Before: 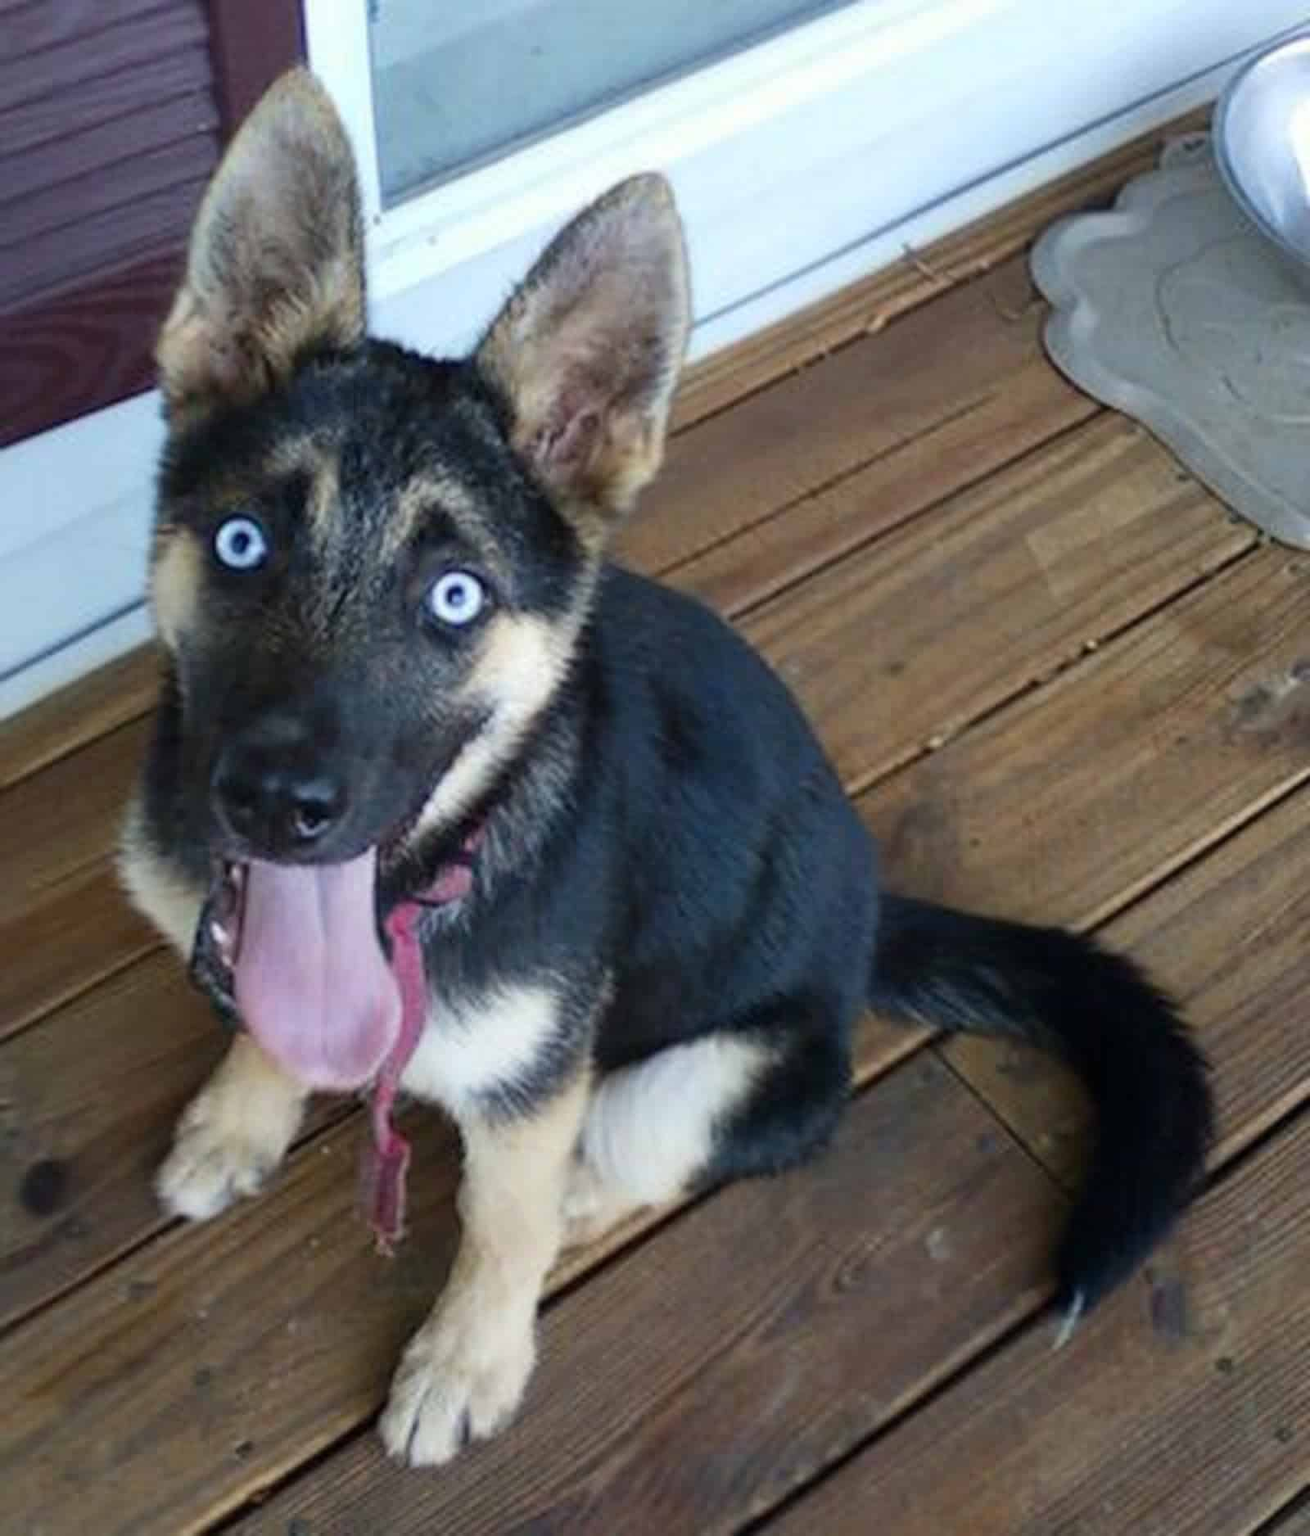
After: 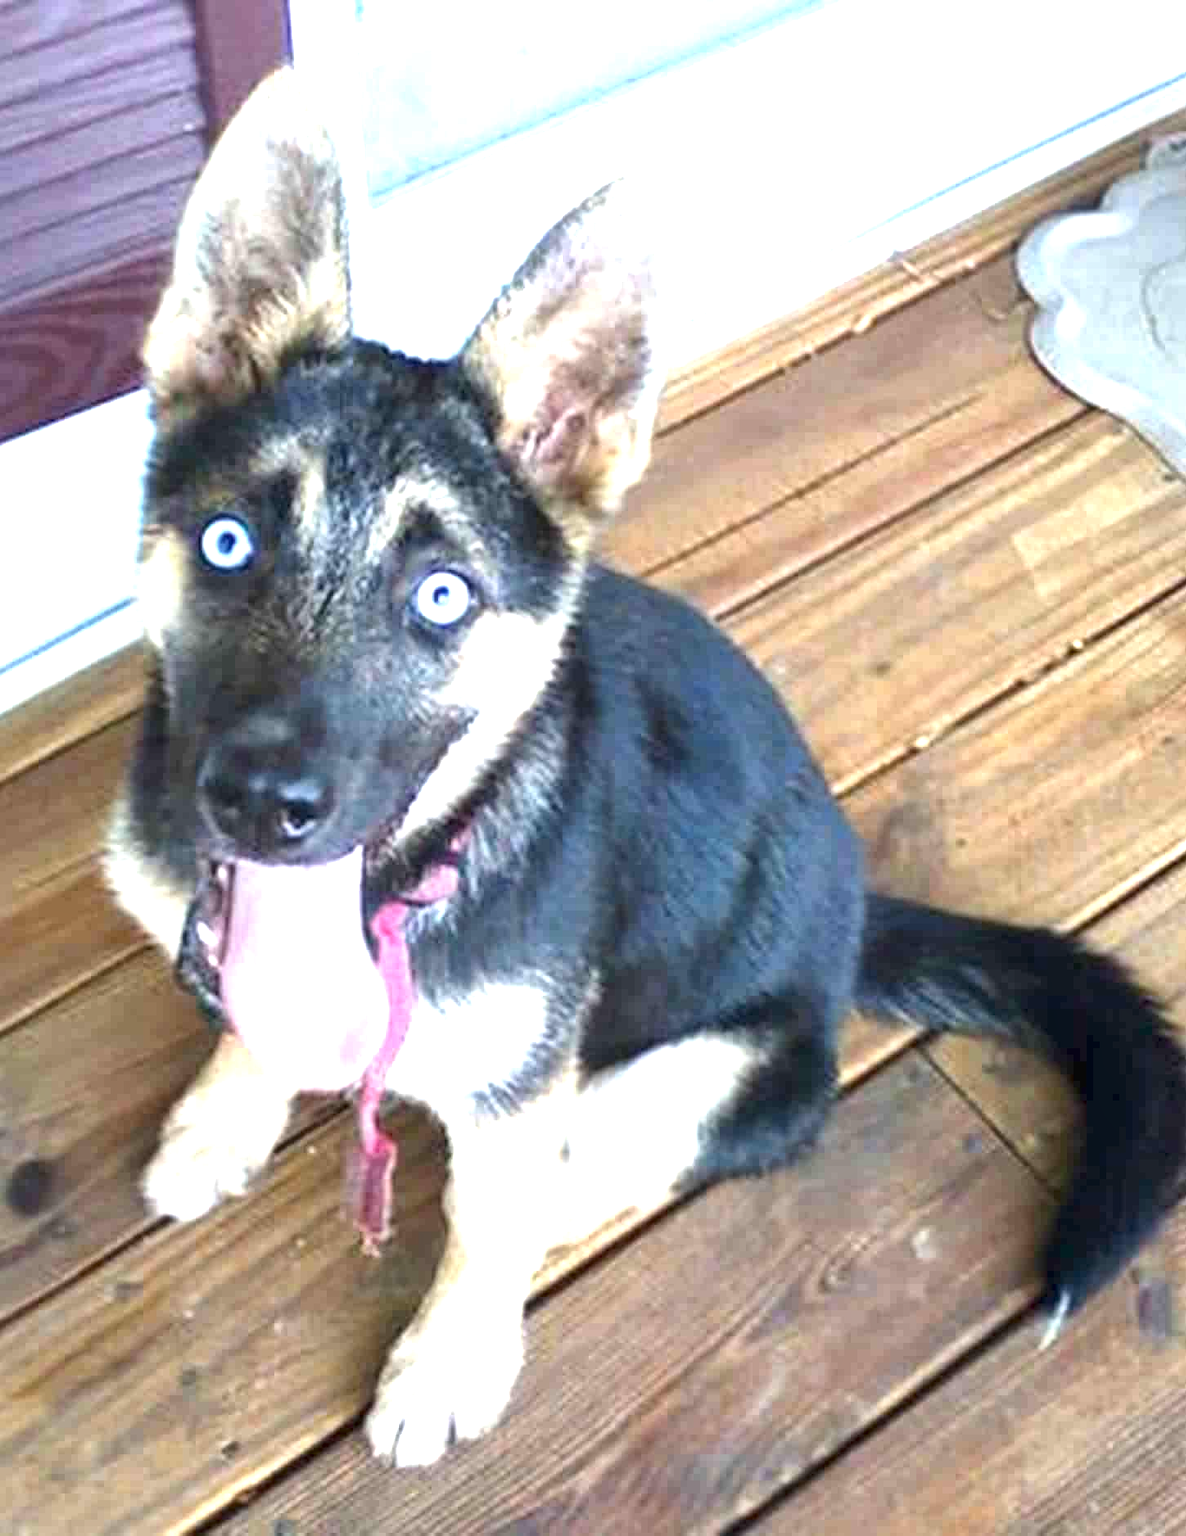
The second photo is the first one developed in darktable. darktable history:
local contrast: mode bilateral grid, contrast 20, coarseness 50, detail 120%, midtone range 0.2
exposure: exposure 2.009 EV, compensate highlight preservation false
crop and rotate: left 1.079%, right 8.307%
